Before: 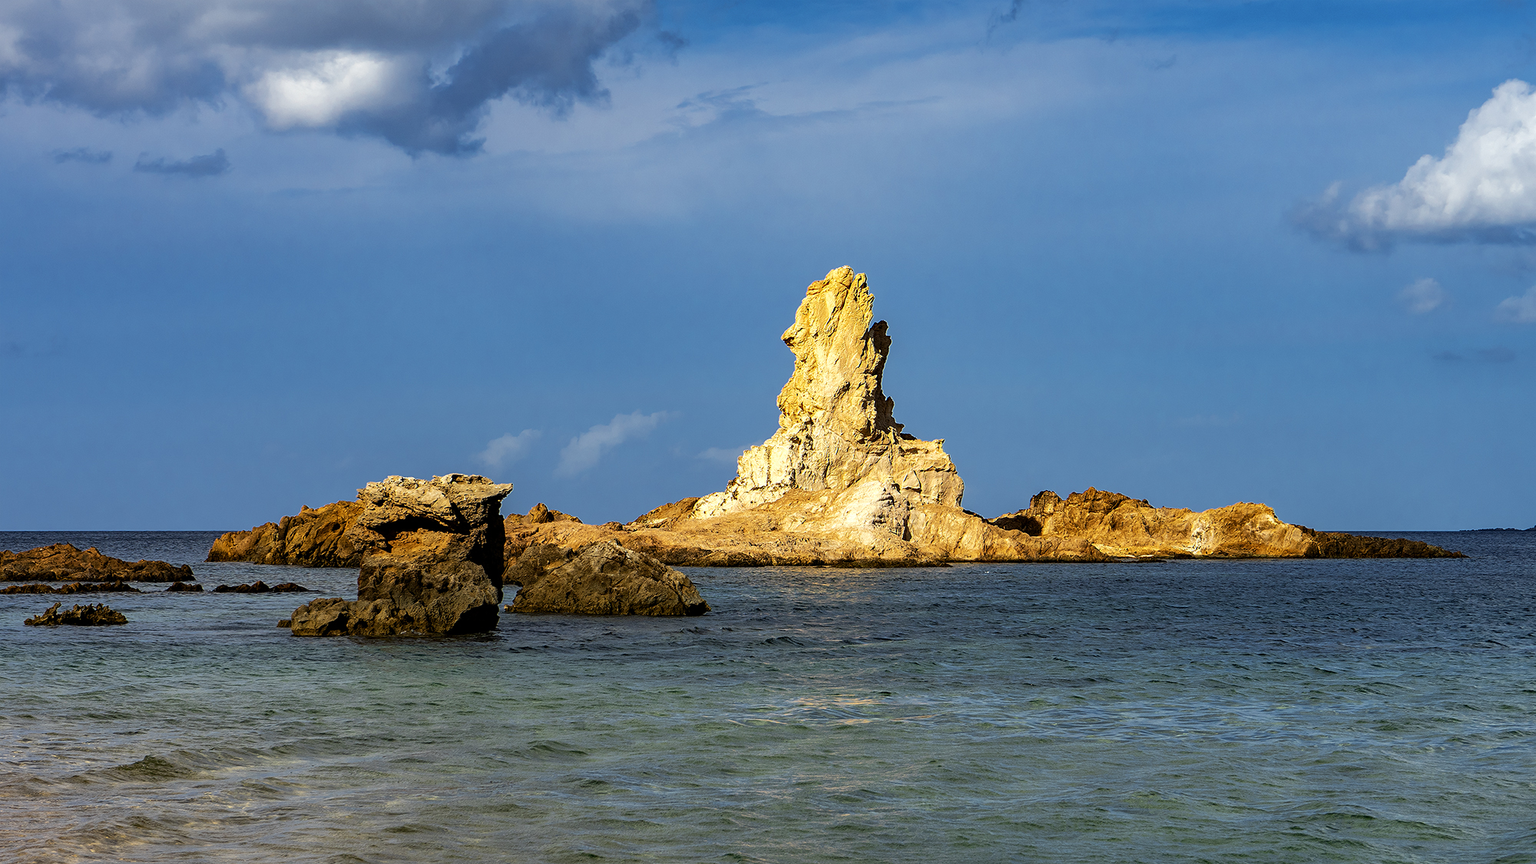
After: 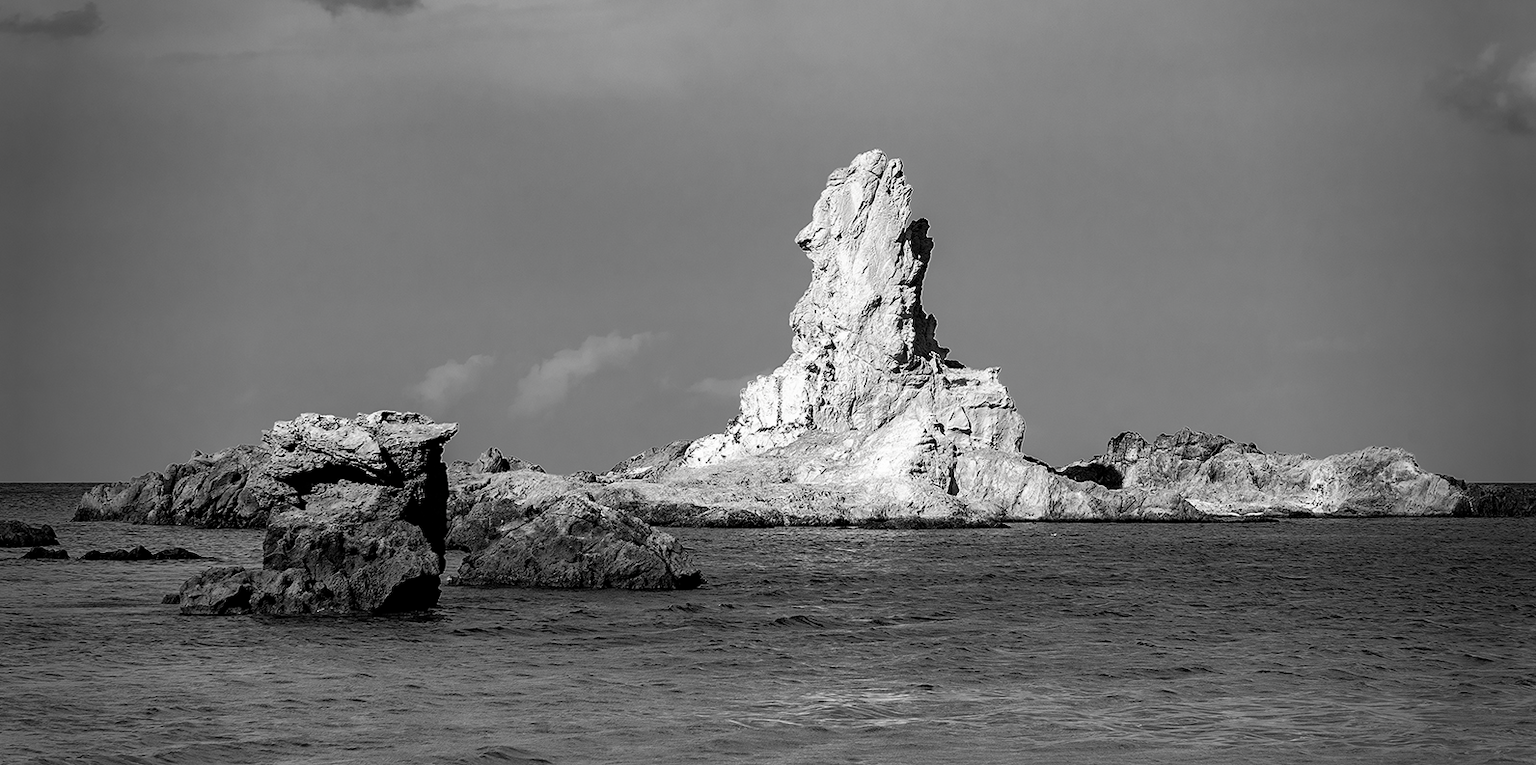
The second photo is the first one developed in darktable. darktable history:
contrast brightness saturation: saturation -0.993
vignetting: fall-off start 68.61%, fall-off radius 30.63%, width/height ratio 0.985, shape 0.849
crop: left 9.693%, top 17.021%, right 10.664%, bottom 12.406%
